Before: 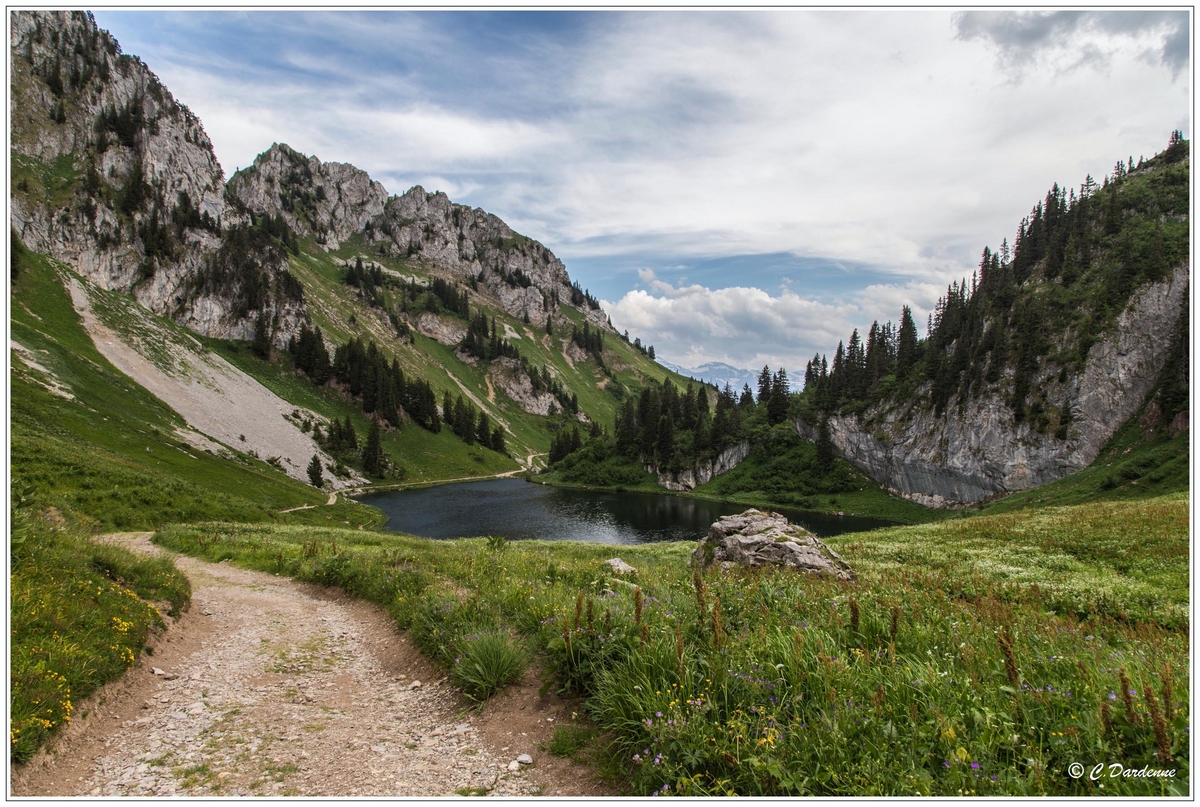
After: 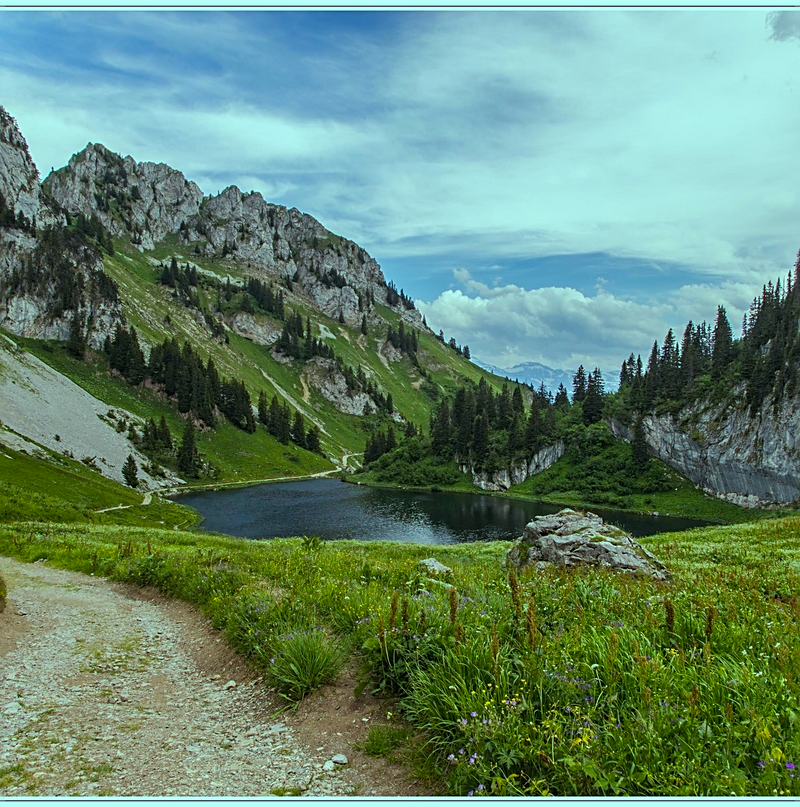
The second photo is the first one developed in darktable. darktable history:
color balance rgb: perceptual saturation grading › global saturation 20%, global vibrance 20%
crop and rotate: left 15.446%, right 17.836%
sharpen: on, module defaults
tone equalizer: -8 EV 0.25 EV, -7 EV 0.417 EV, -6 EV 0.417 EV, -5 EV 0.25 EV, -3 EV -0.25 EV, -2 EV -0.417 EV, -1 EV -0.417 EV, +0 EV -0.25 EV, edges refinement/feathering 500, mask exposure compensation -1.57 EV, preserve details guided filter
color balance: mode lift, gamma, gain (sRGB), lift [0.997, 0.979, 1.021, 1.011], gamma [1, 1.084, 0.916, 0.998], gain [1, 0.87, 1.13, 1.101], contrast 4.55%, contrast fulcrum 38.24%, output saturation 104.09%
